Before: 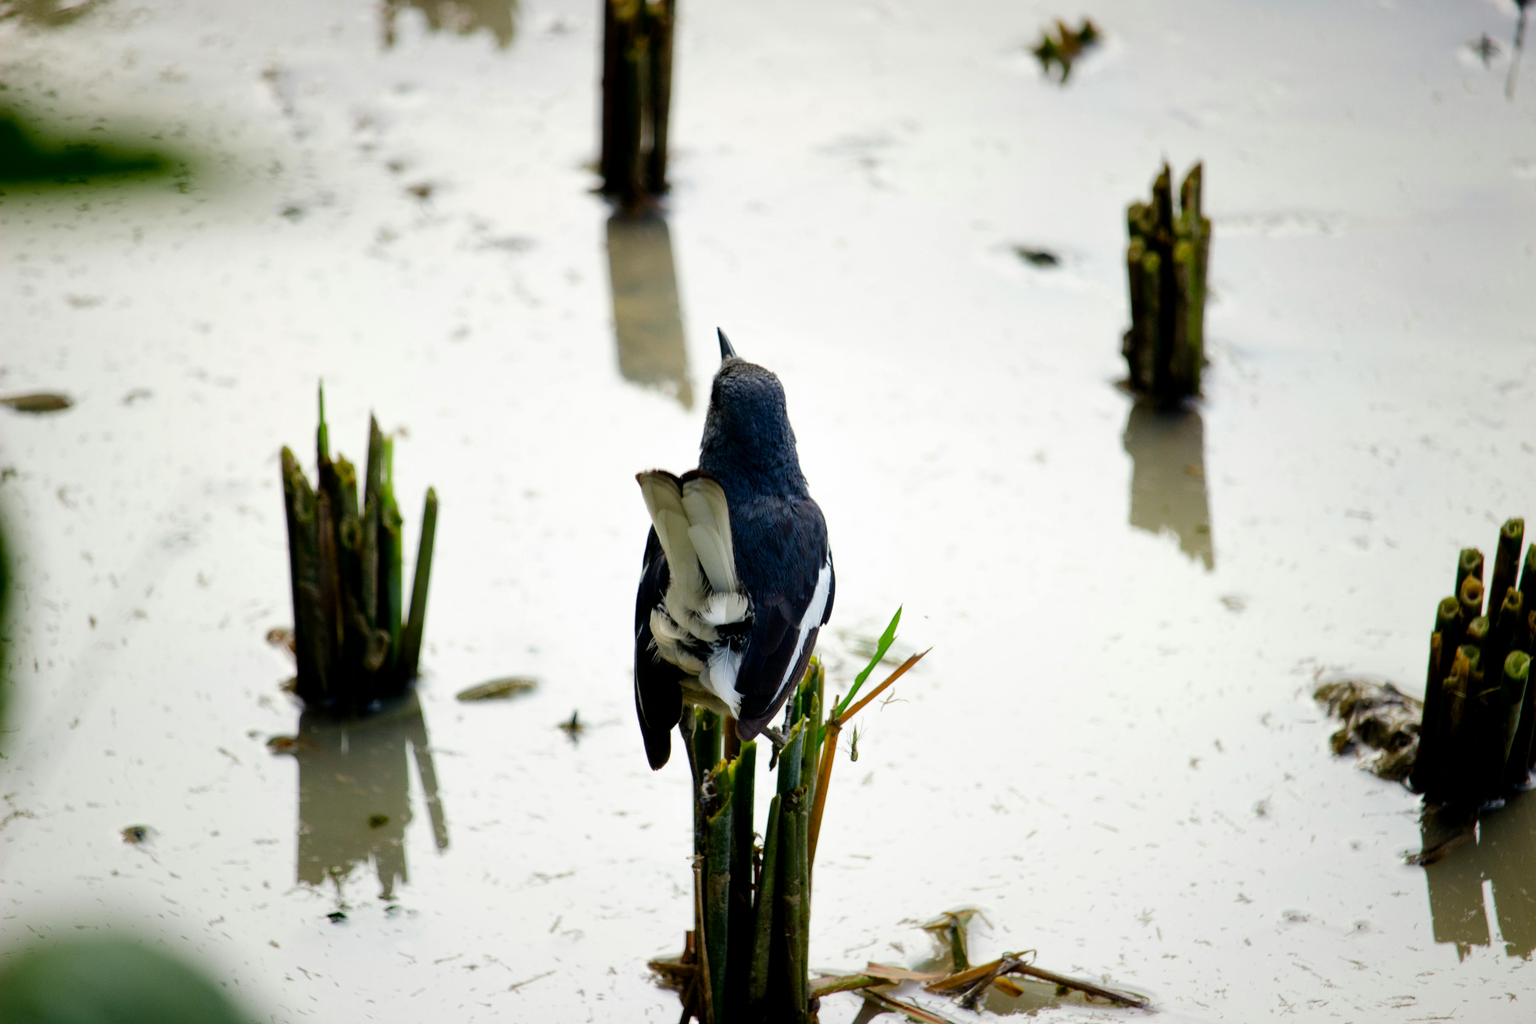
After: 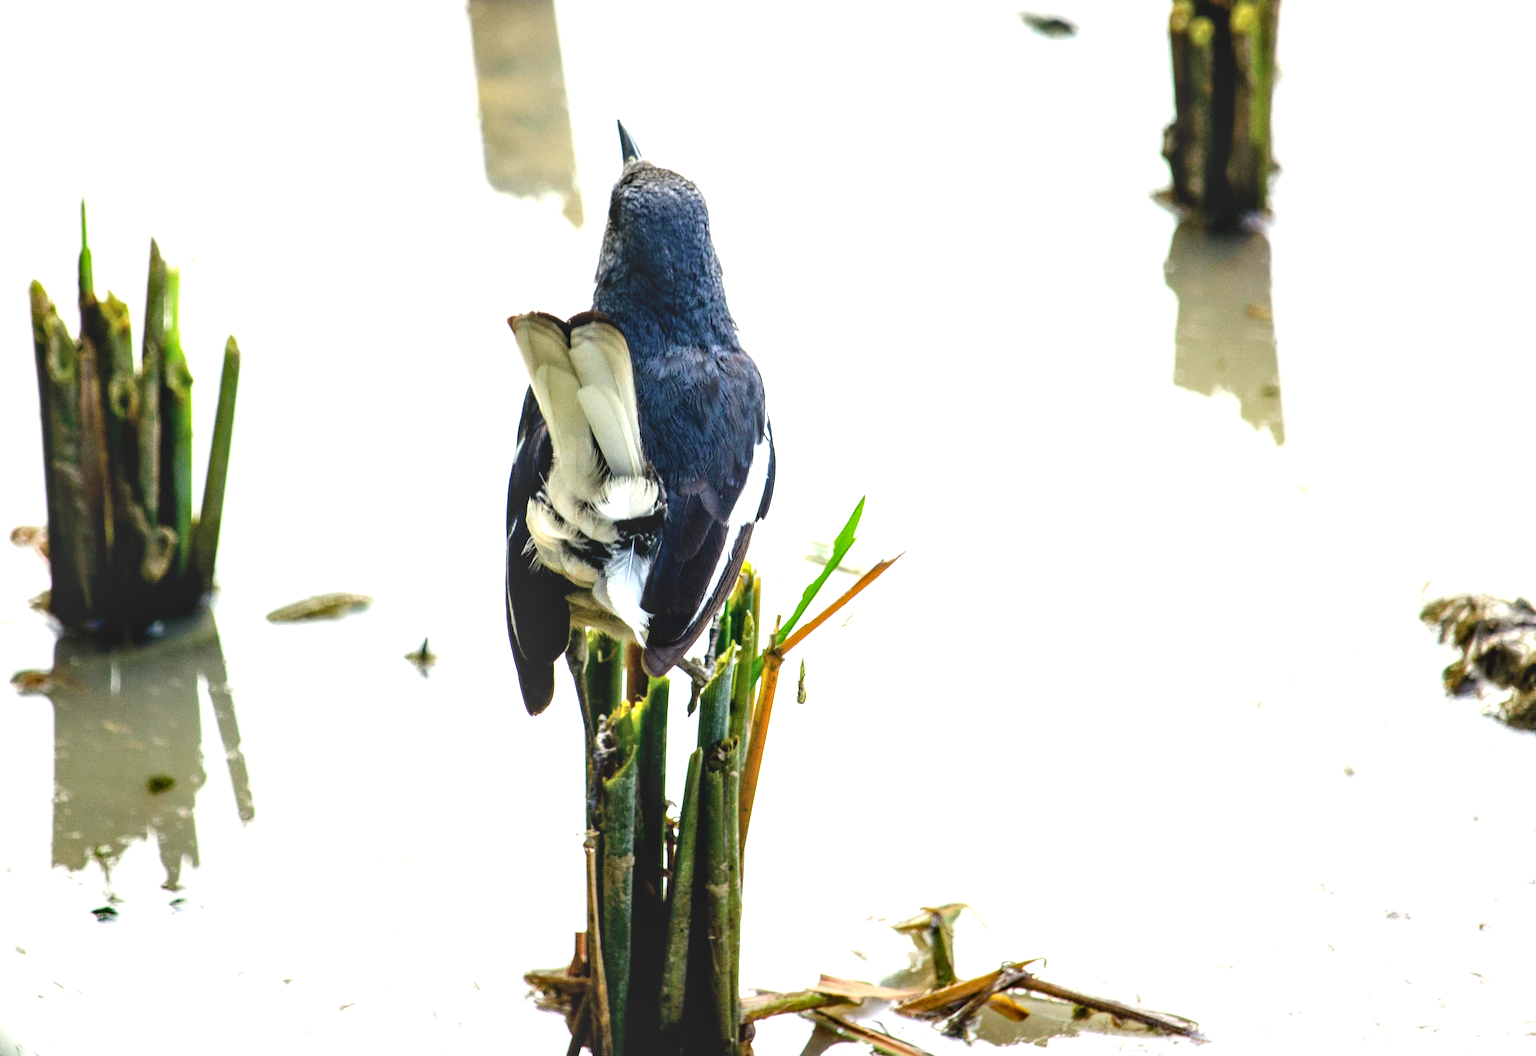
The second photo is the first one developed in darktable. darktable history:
local contrast: detail 130%
crop: left 16.884%, top 23.328%, right 8.848%
exposure: black level correction 0, exposure 1.104 EV, compensate exposure bias true, compensate highlight preservation false
